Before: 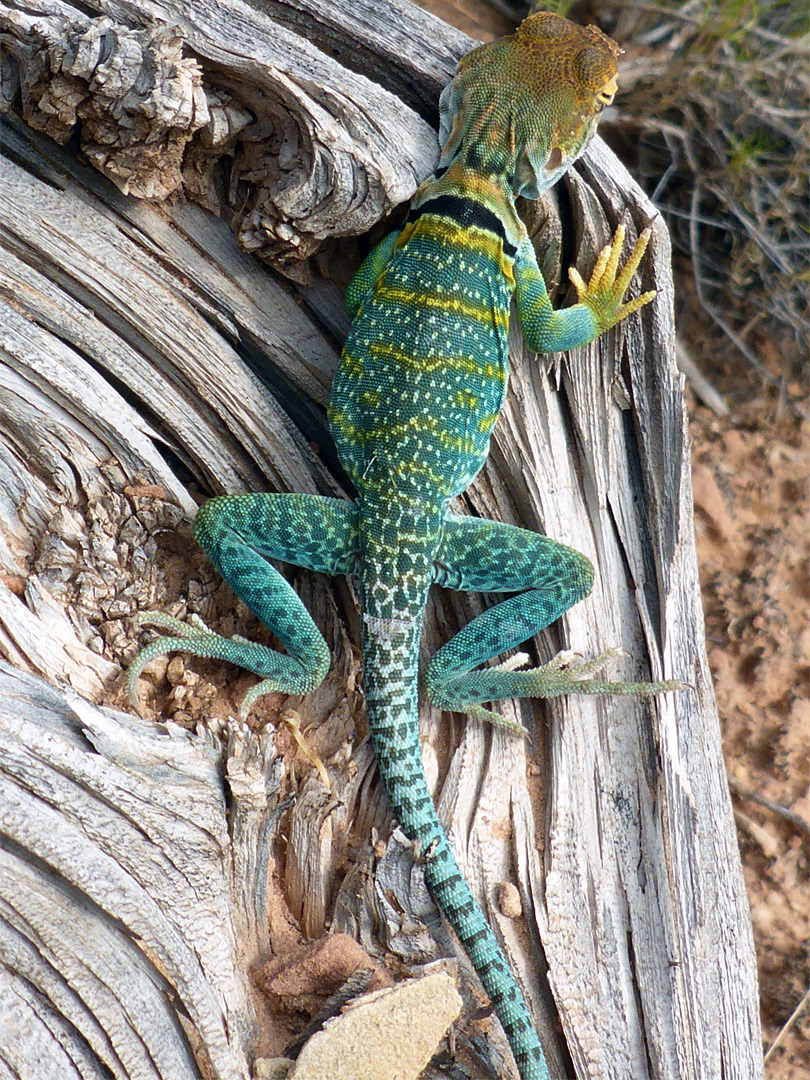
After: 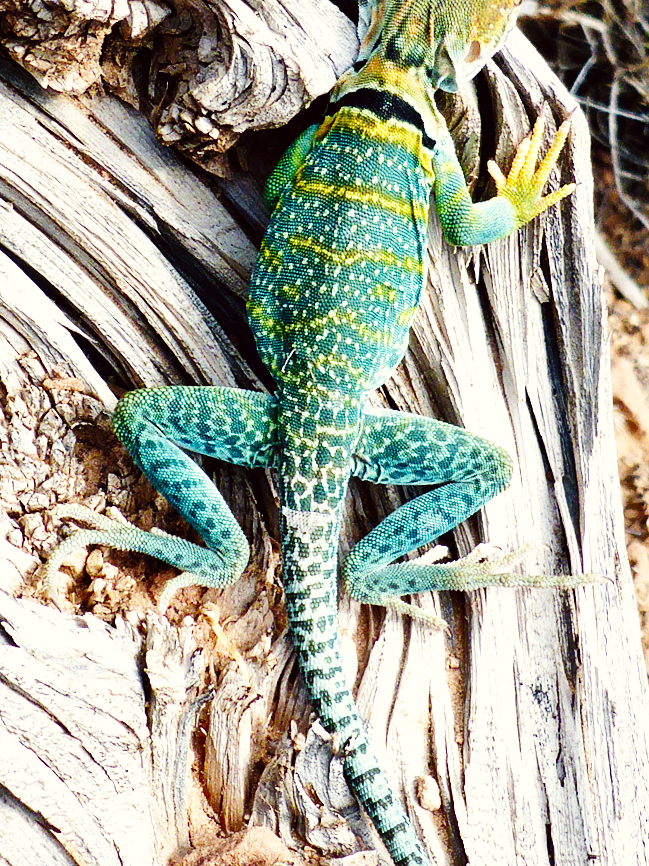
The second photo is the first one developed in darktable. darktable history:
base curve: curves: ch0 [(0, 0) (0, 0) (0.002, 0.001) (0.008, 0.003) (0.019, 0.011) (0.037, 0.037) (0.064, 0.11) (0.102, 0.232) (0.152, 0.379) (0.216, 0.524) (0.296, 0.665) (0.394, 0.789) (0.512, 0.881) (0.651, 0.945) (0.813, 0.986) (1, 1)], preserve colors none
crop and rotate: left 10.039%, top 9.935%, right 9.823%, bottom 9.847%
shadows and highlights: low approximation 0.01, soften with gaussian
color correction: highlights a* -0.897, highlights b* 4.52, shadows a* 3.67
tone equalizer: -8 EV -0.444 EV, -7 EV -0.429 EV, -6 EV -0.339 EV, -5 EV -0.183 EV, -3 EV 0.195 EV, -2 EV 0.317 EV, -1 EV 0.368 EV, +0 EV 0.421 EV, mask exposure compensation -0.503 EV
